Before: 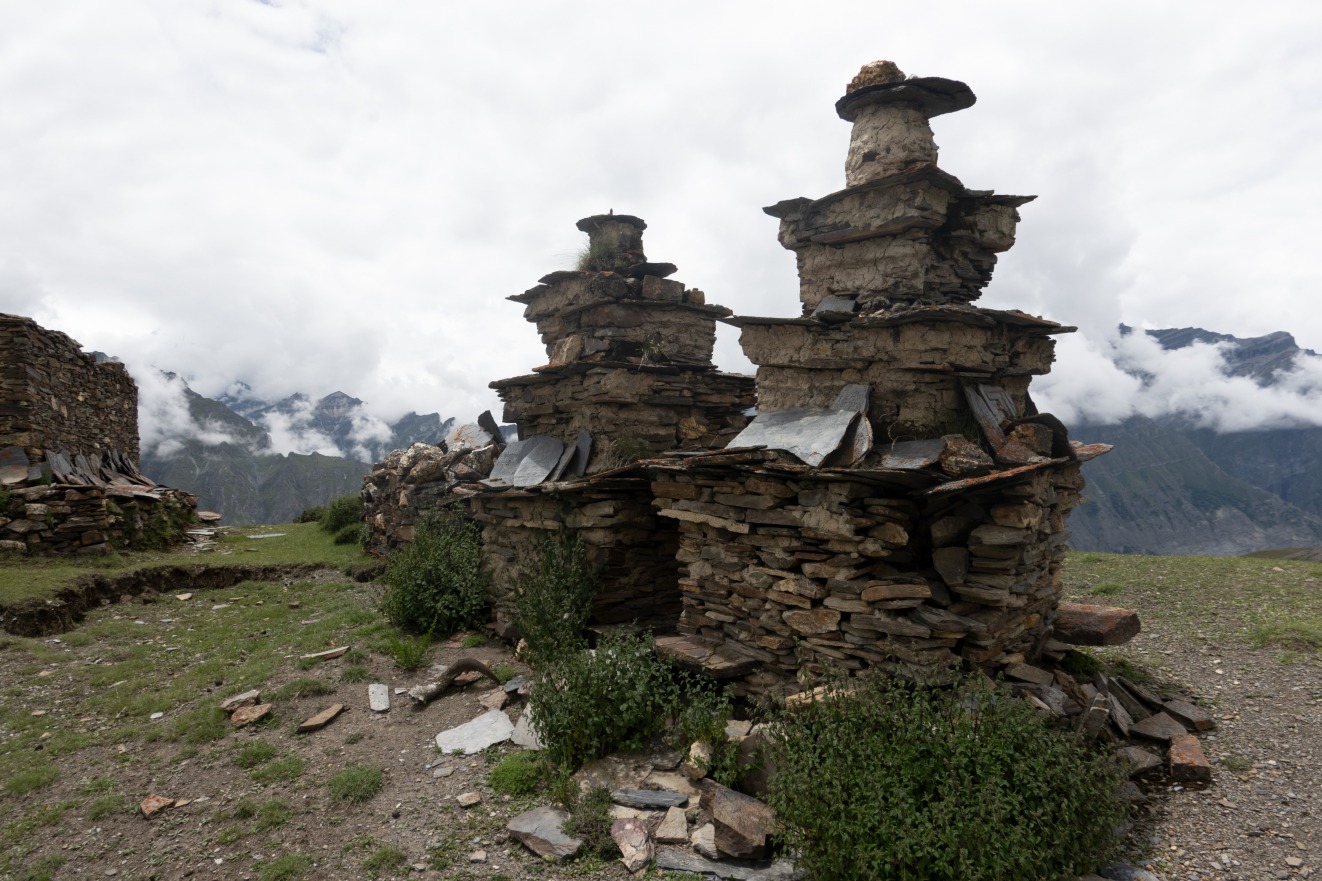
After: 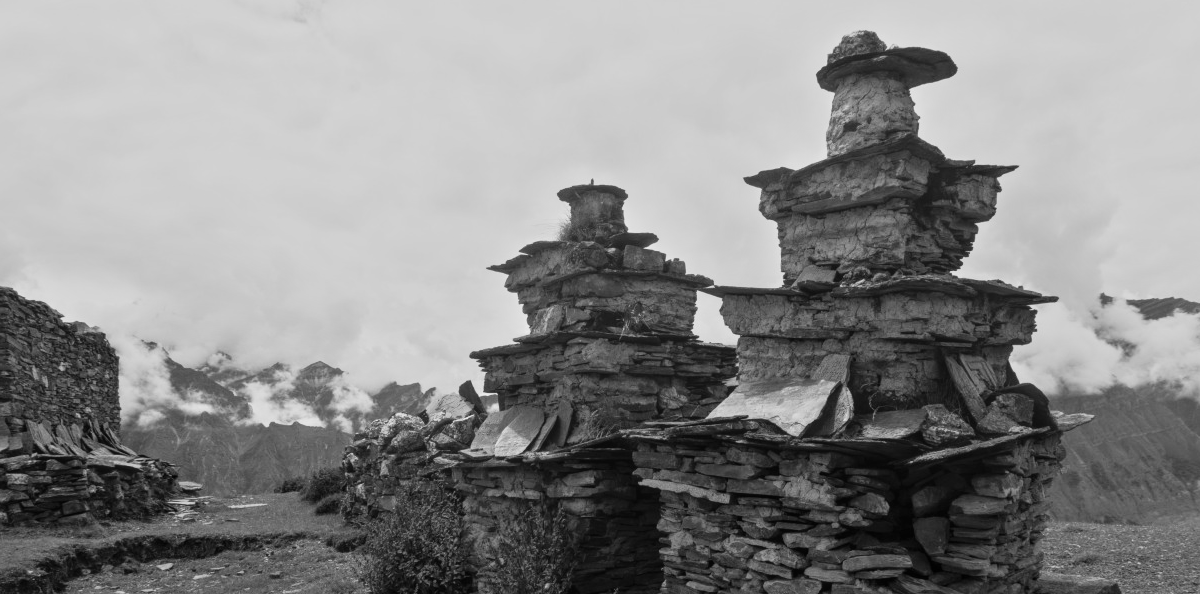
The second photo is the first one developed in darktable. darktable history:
crop: left 1.509%, top 3.452%, right 7.696%, bottom 28.452%
color calibration: illuminant as shot in camera, x 0.358, y 0.373, temperature 4628.91 K
white balance: red 1.467, blue 0.684
tone curve: curves: ch0 [(0, 0.028) (0.138, 0.156) (0.468, 0.516) (0.754, 0.823) (1, 1)], color space Lab, linked channels, preserve colors none
monochrome: a -11.7, b 1.62, size 0.5, highlights 0.38
local contrast: on, module defaults
